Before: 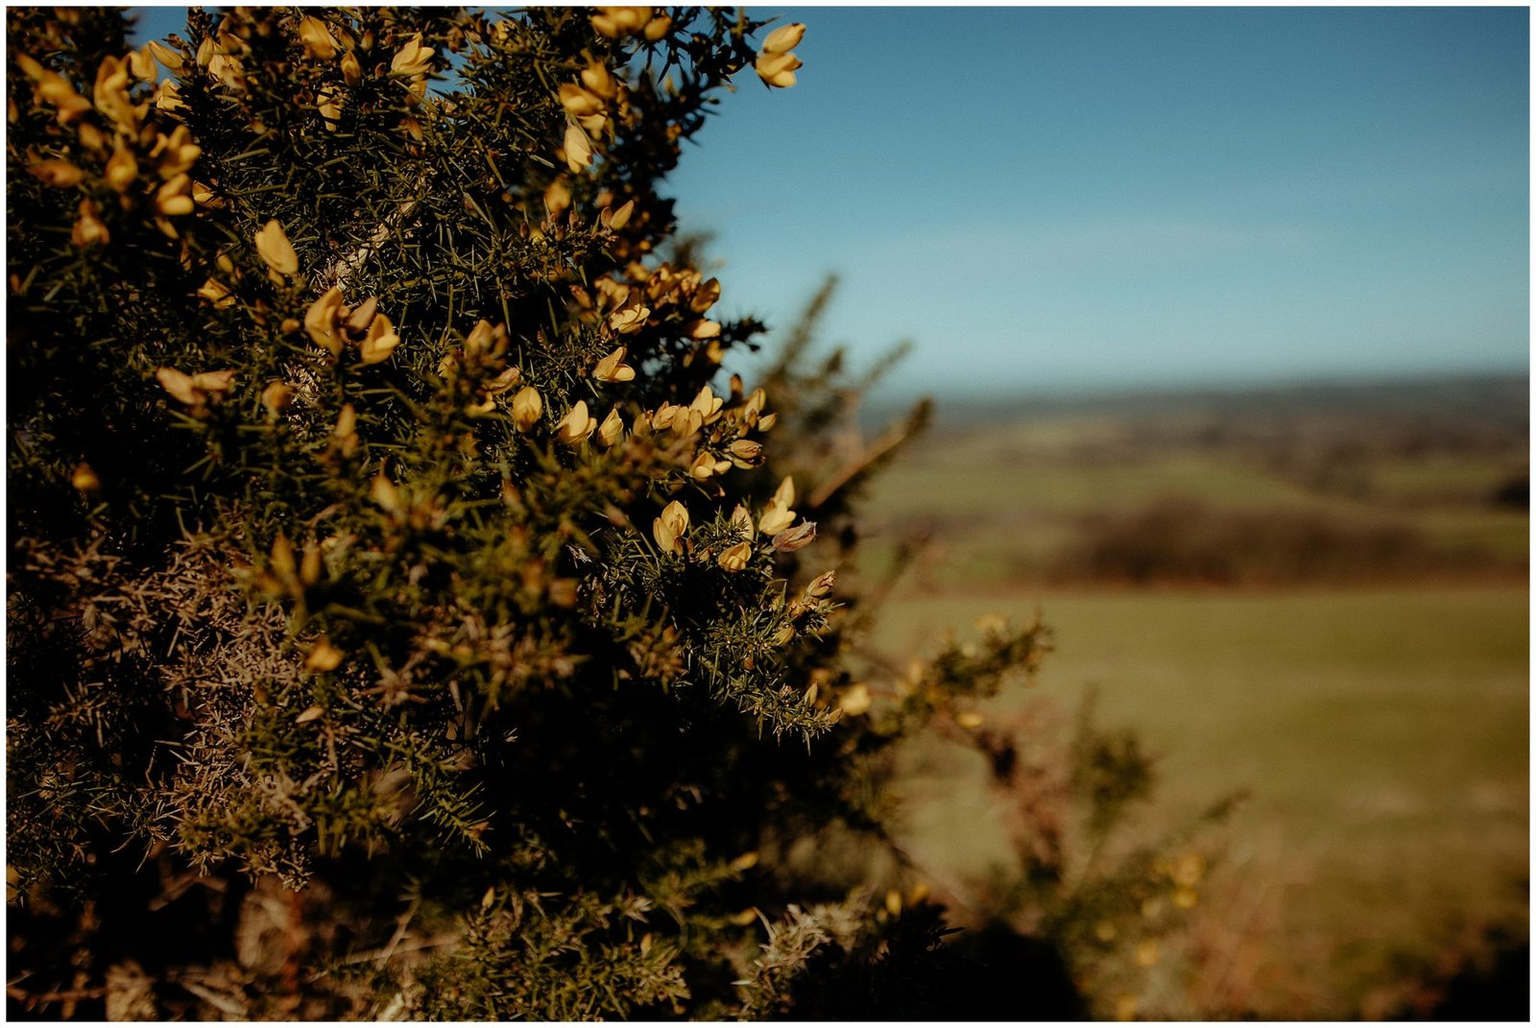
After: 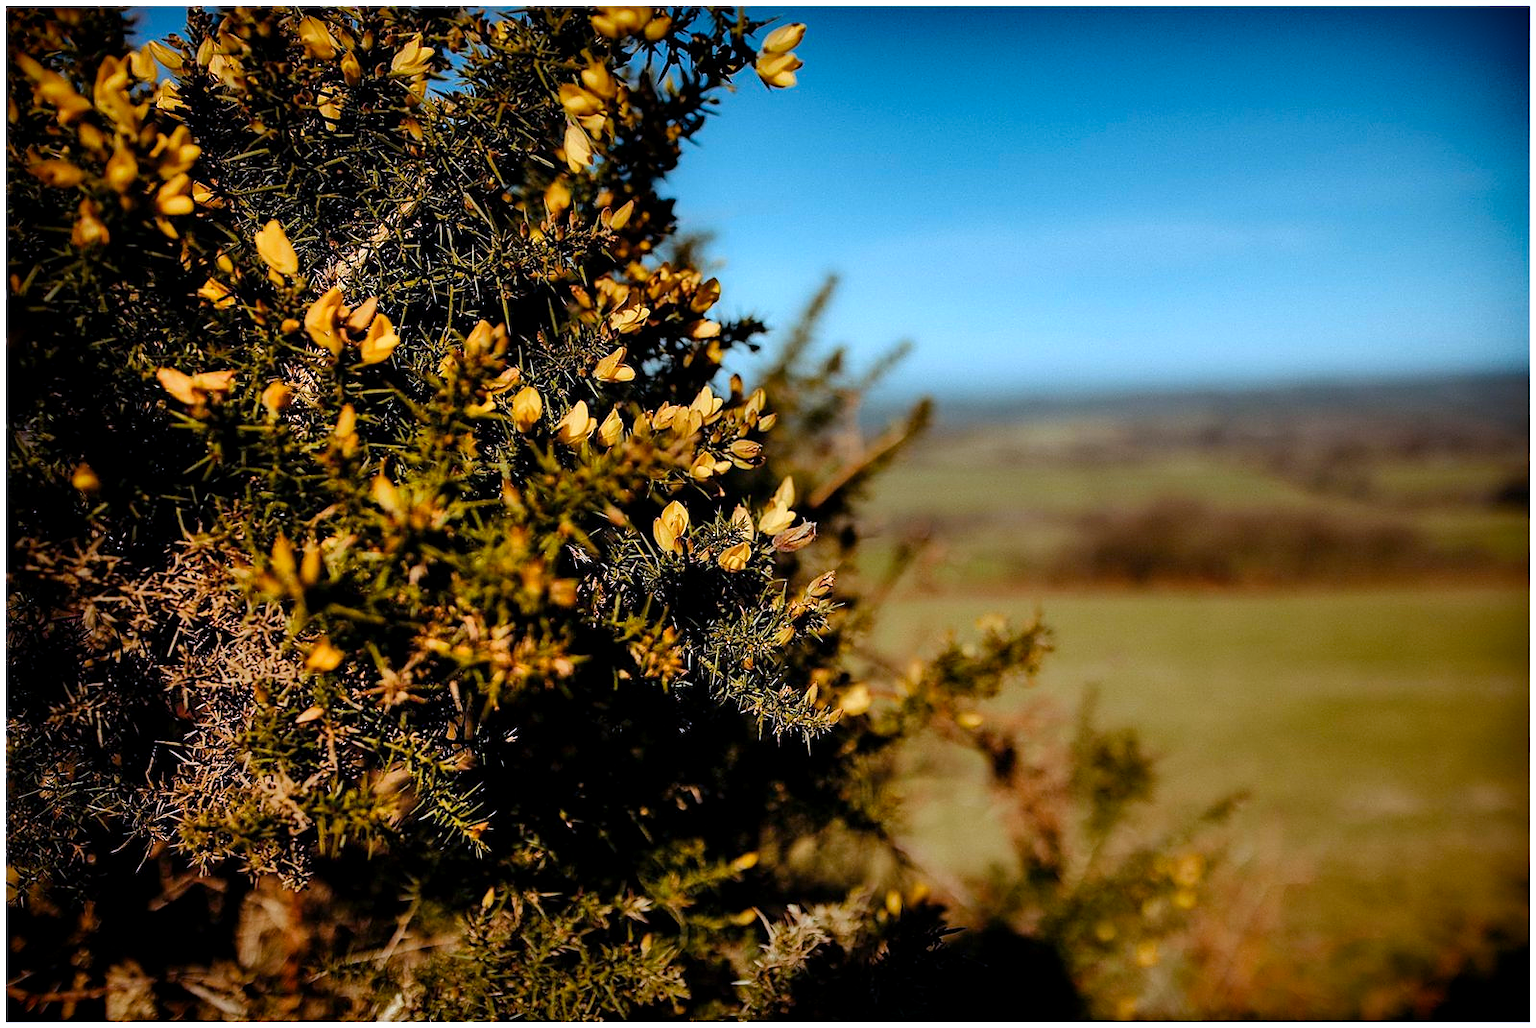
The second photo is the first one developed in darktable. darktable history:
sharpen: radius 1
color calibration: illuminant custom, x 0.373, y 0.388, temperature 4269.97 K
color balance rgb: perceptual saturation grading › global saturation 25%, global vibrance 10%
exposure: black level correction 0.001, exposure 0.5 EV, compensate exposure bias true, compensate highlight preservation false
shadows and highlights: soften with gaussian
